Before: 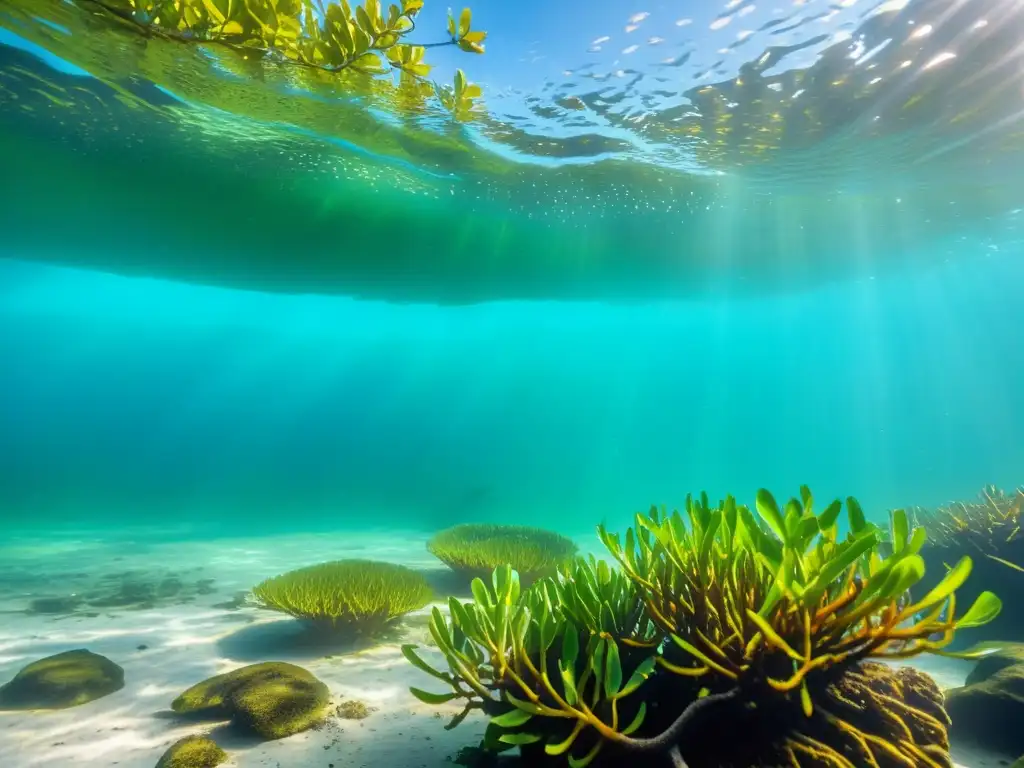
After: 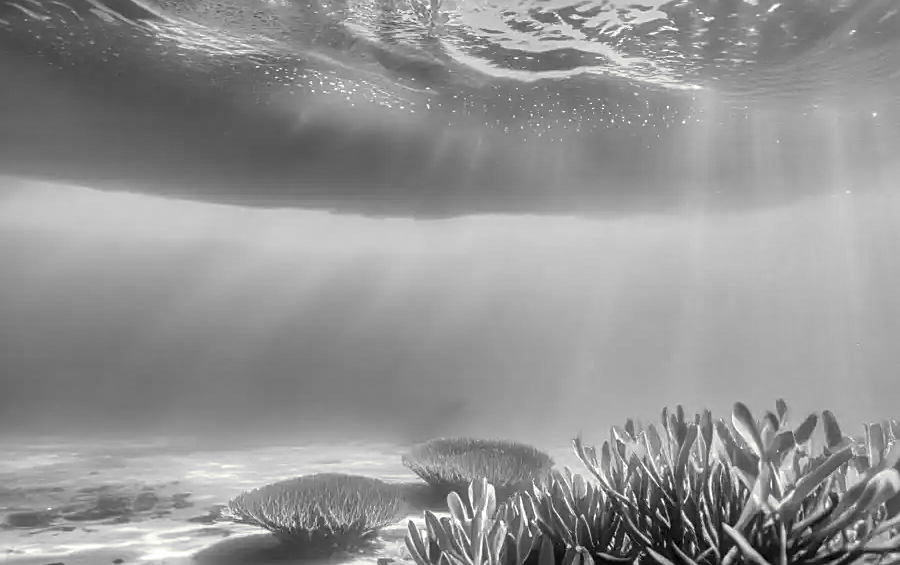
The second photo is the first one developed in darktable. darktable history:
exposure: compensate highlight preservation false
crop and rotate: left 2.425%, top 11.305%, right 9.6%, bottom 15.08%
monochrome: a -35.87, b 49.73, size 1.7
sharpen: on, module defaults
split-toning: shadows › saturation 0.61, highlights › saturation 0.58, balance -28.74, compress 87.36%
local contrast: on, module defaults
